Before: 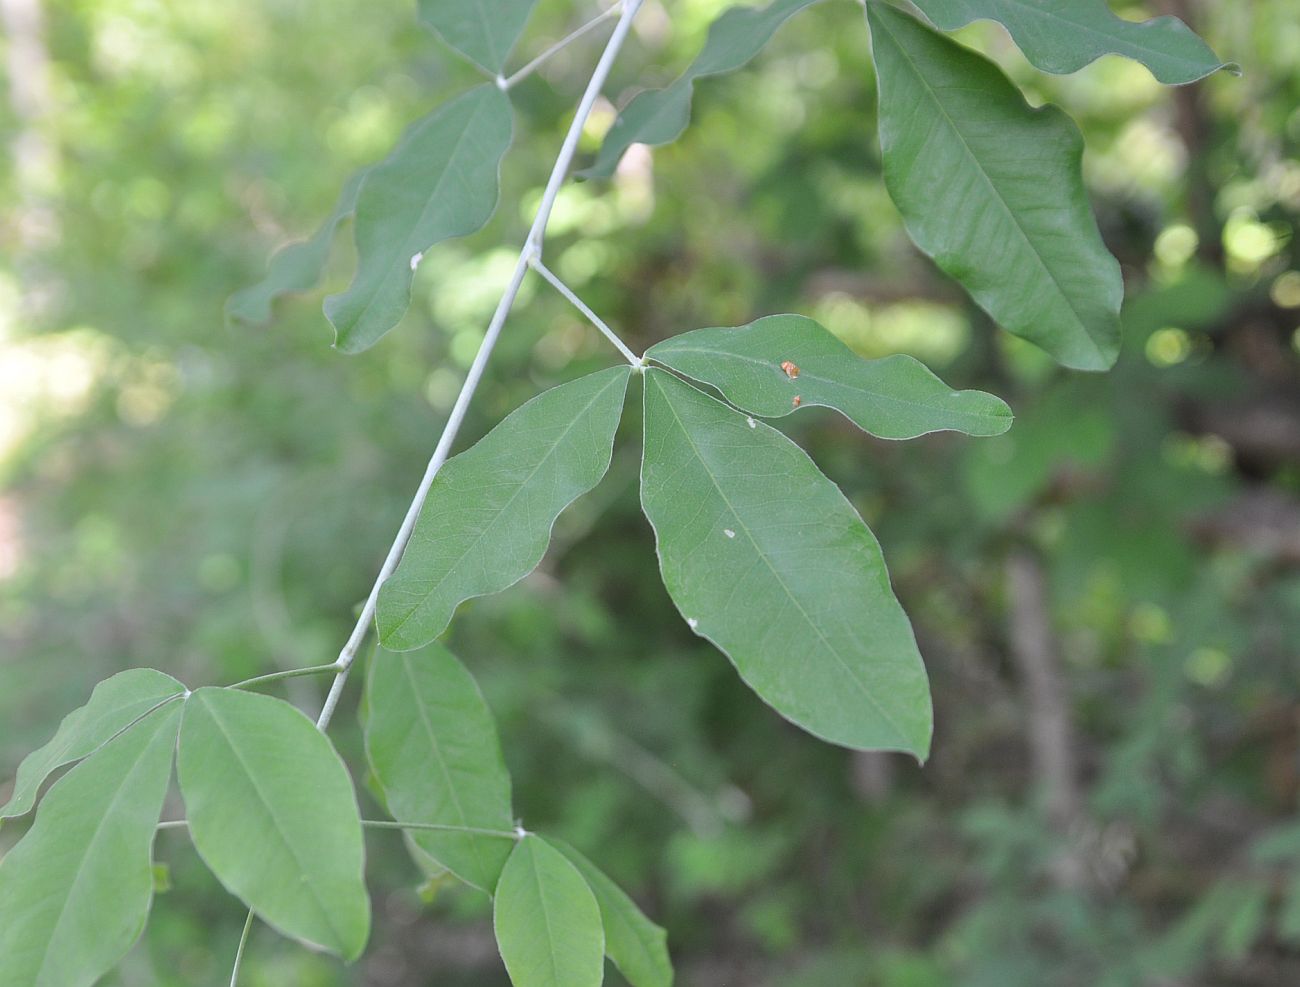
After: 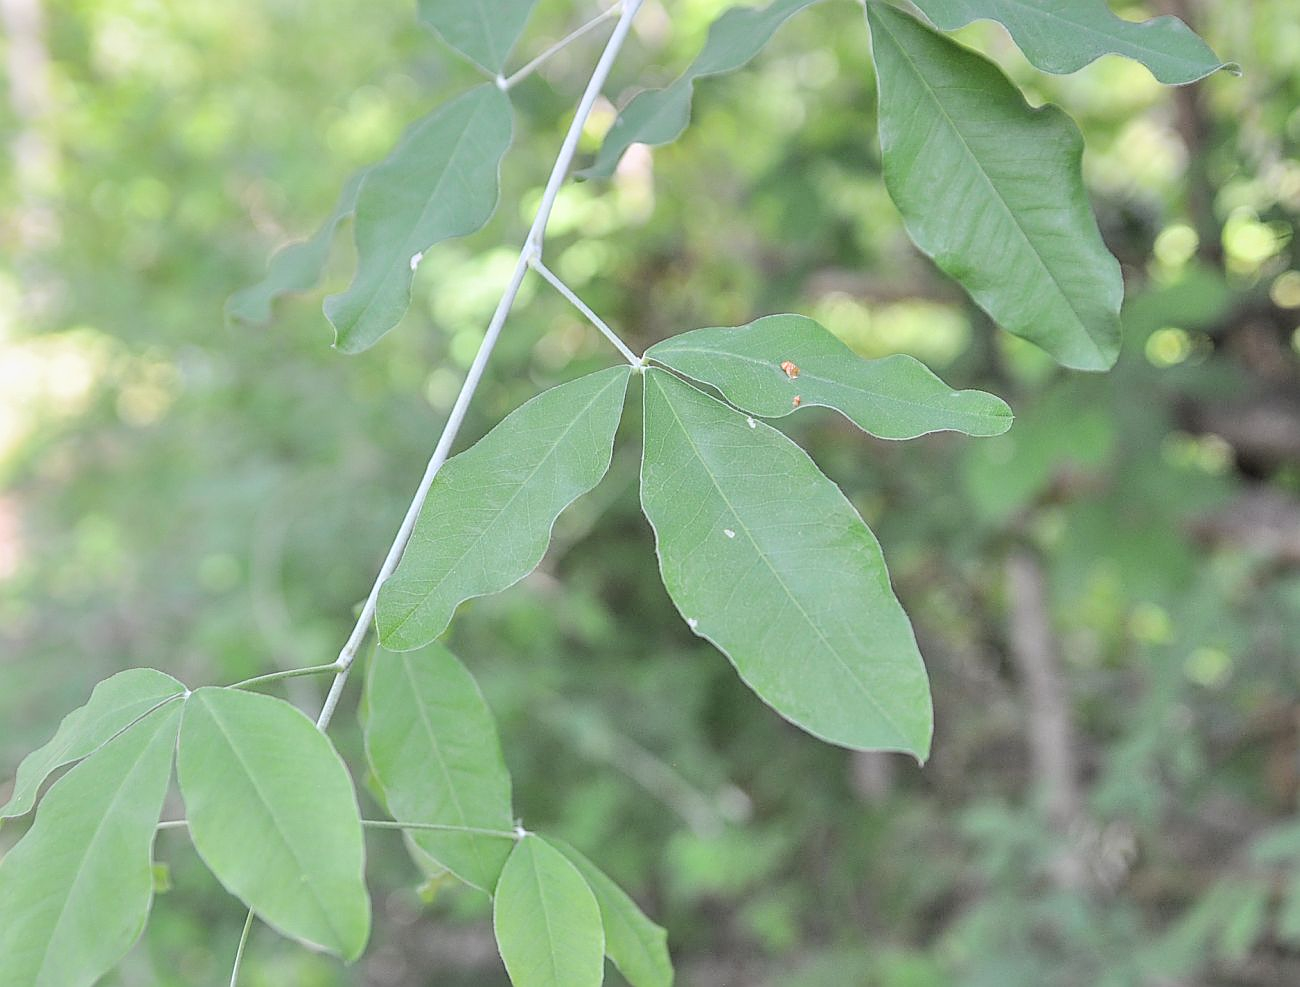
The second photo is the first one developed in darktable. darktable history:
global tonemap: drago (0.7, 100)
local contrast: highlights 61%, detail 143%, midtone range 0.428
sharpen: on, module defaults
